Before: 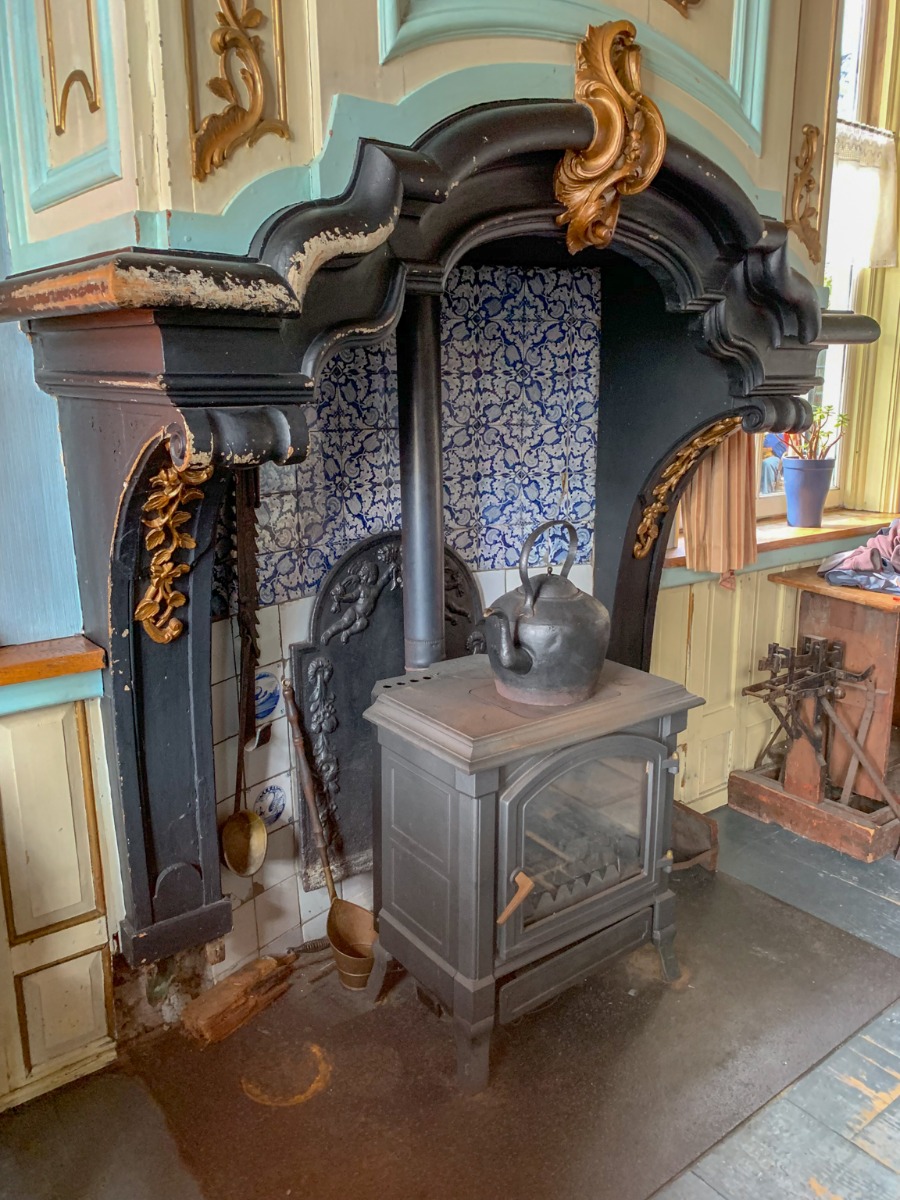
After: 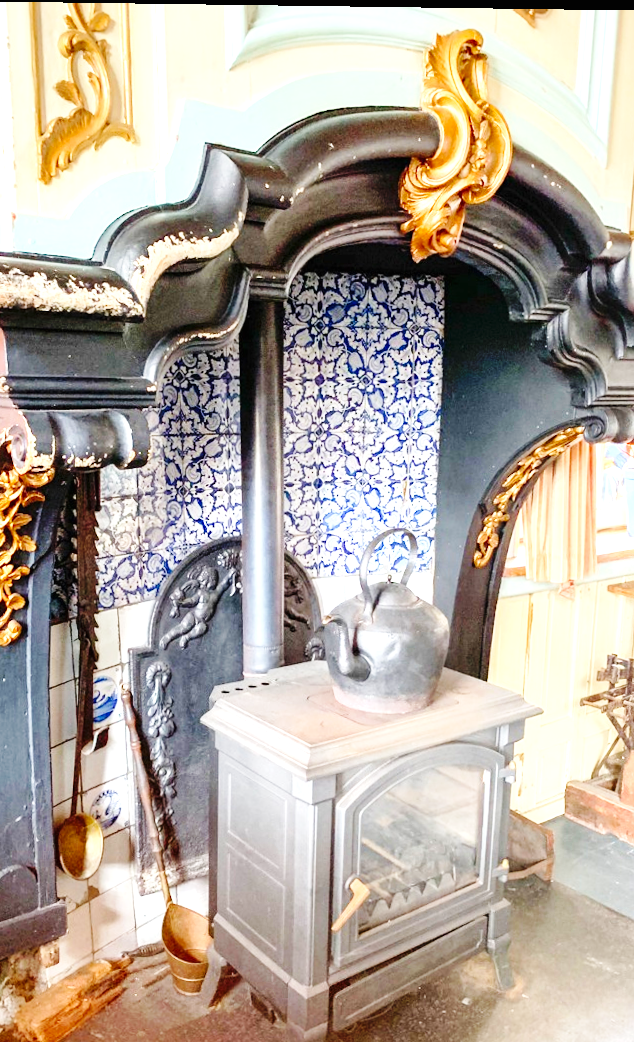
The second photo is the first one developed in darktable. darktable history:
rotate and perspective: rotation 0.8°, automatic cropping off
crop: left 18.479%, right 12.2%, bottom 13.971%
base curve: curves: ch0 [(0, 0) (0.036, 0.025) (0.121, 0.166) (0.206, 0.329) (0.605, 0.79) (1, 1)], preserve colors none
exposure: black level correction 0, exposure 1.675 EV, compensate exposure bias true, compensate highlight preservation false
